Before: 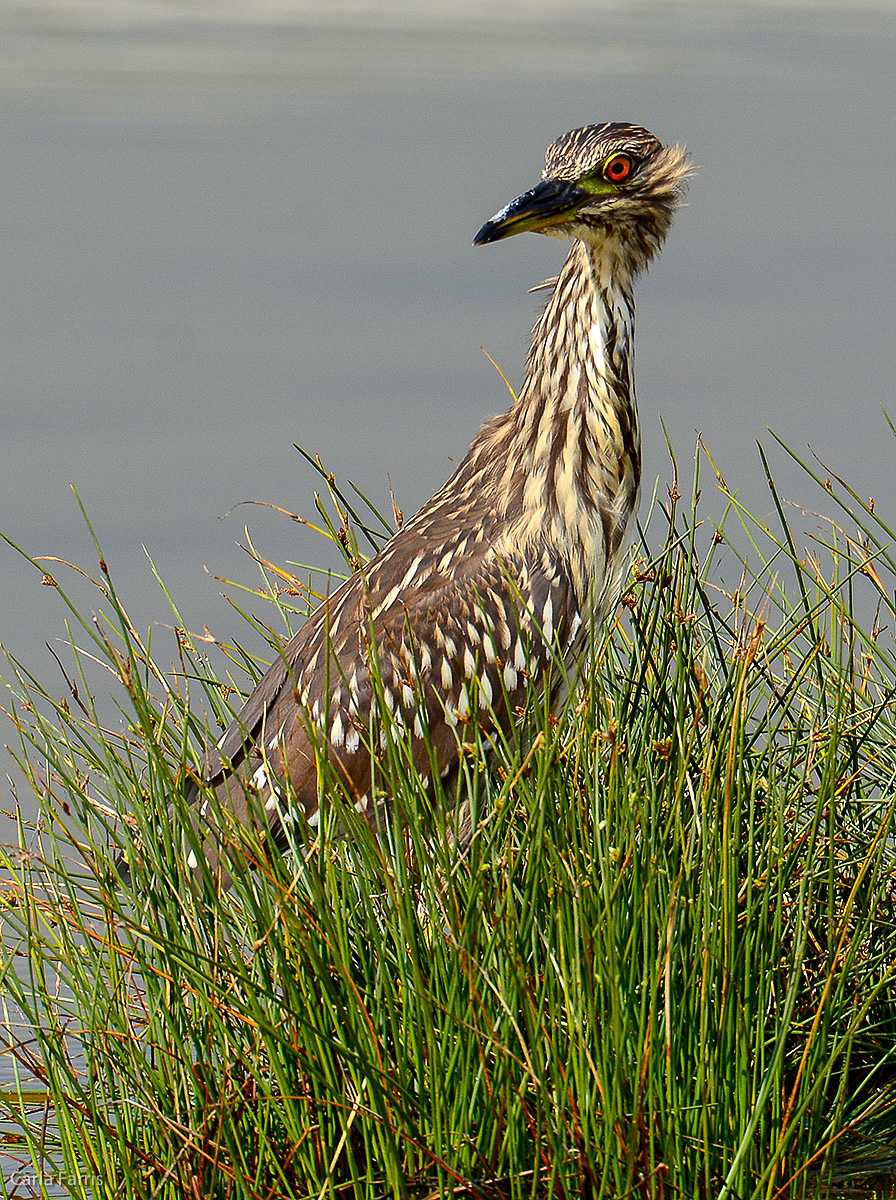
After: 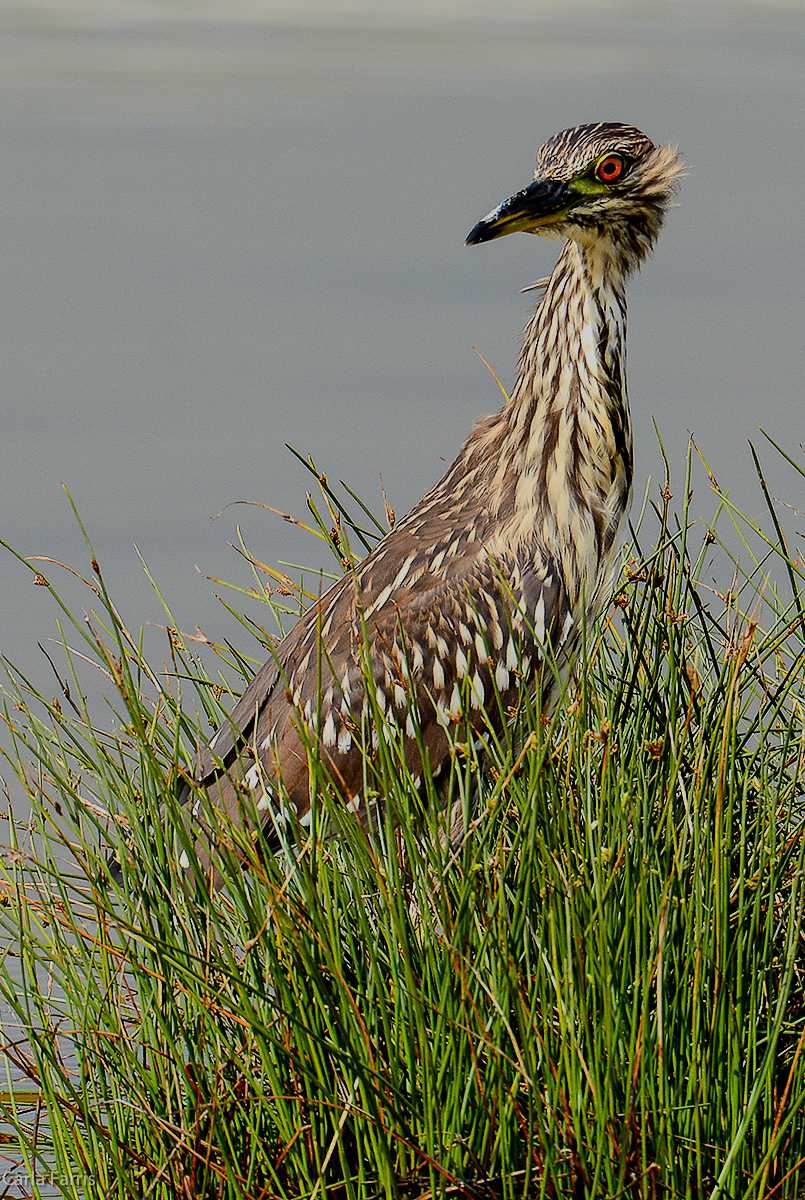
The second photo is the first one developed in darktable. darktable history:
crop and rotate: left 0.946%, right 9.174%
filmic rgb: black relative exposure -7.23 EV, white relative exposure 5.34 EV, threshold 2.98 EV, hardness 3.03, enable highlight reconstruction true
